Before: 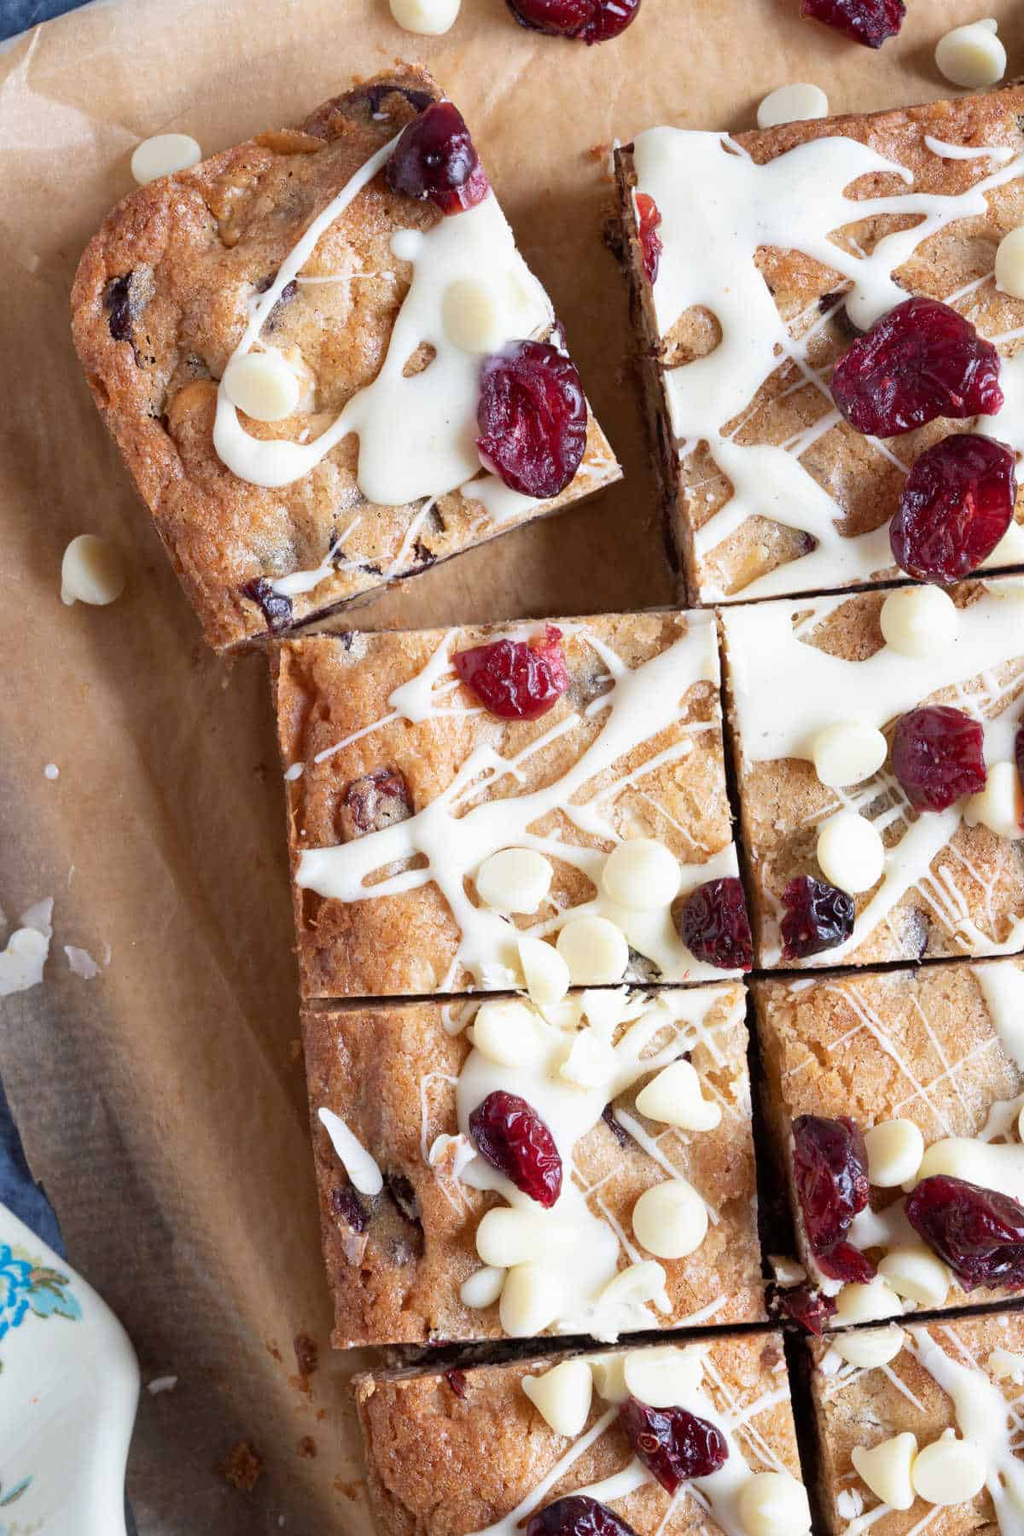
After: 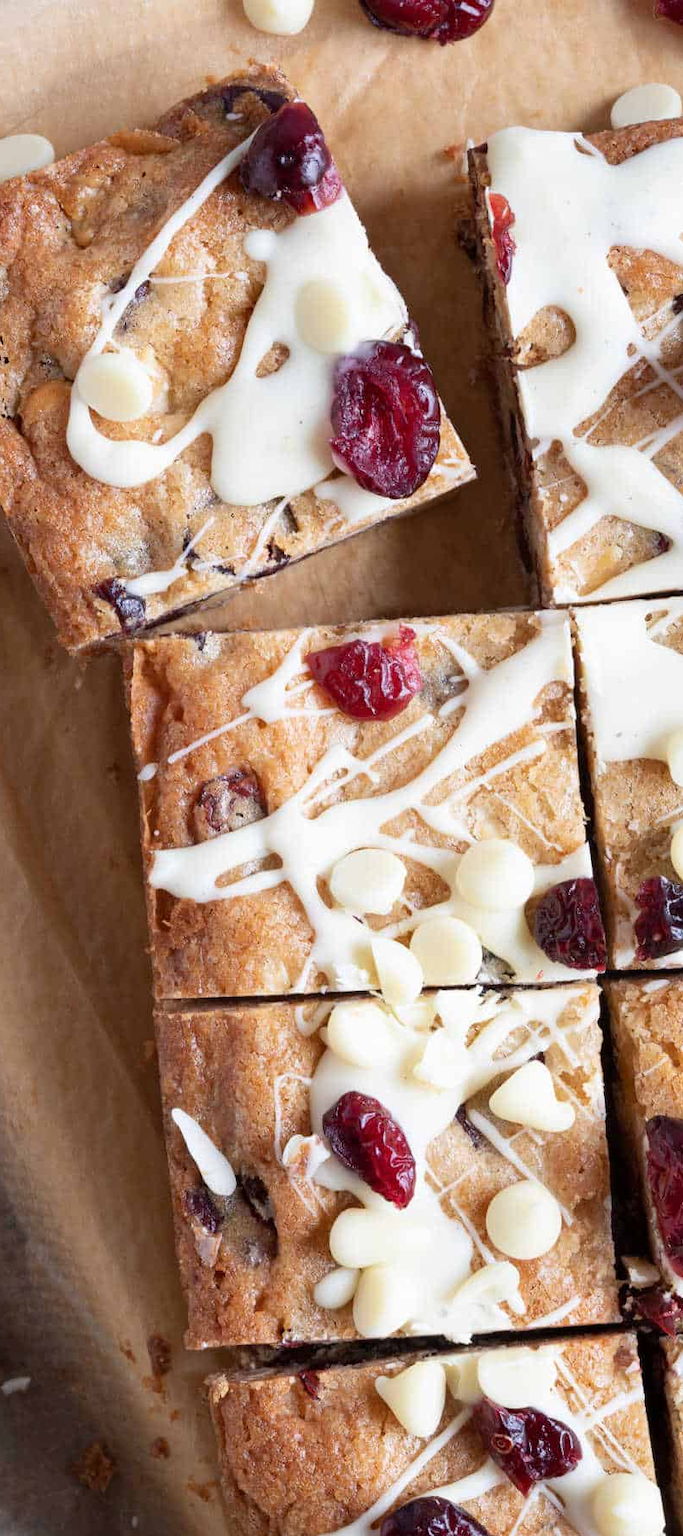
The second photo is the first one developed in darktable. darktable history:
crop and rotate: left 14.388%, right 18.945%
